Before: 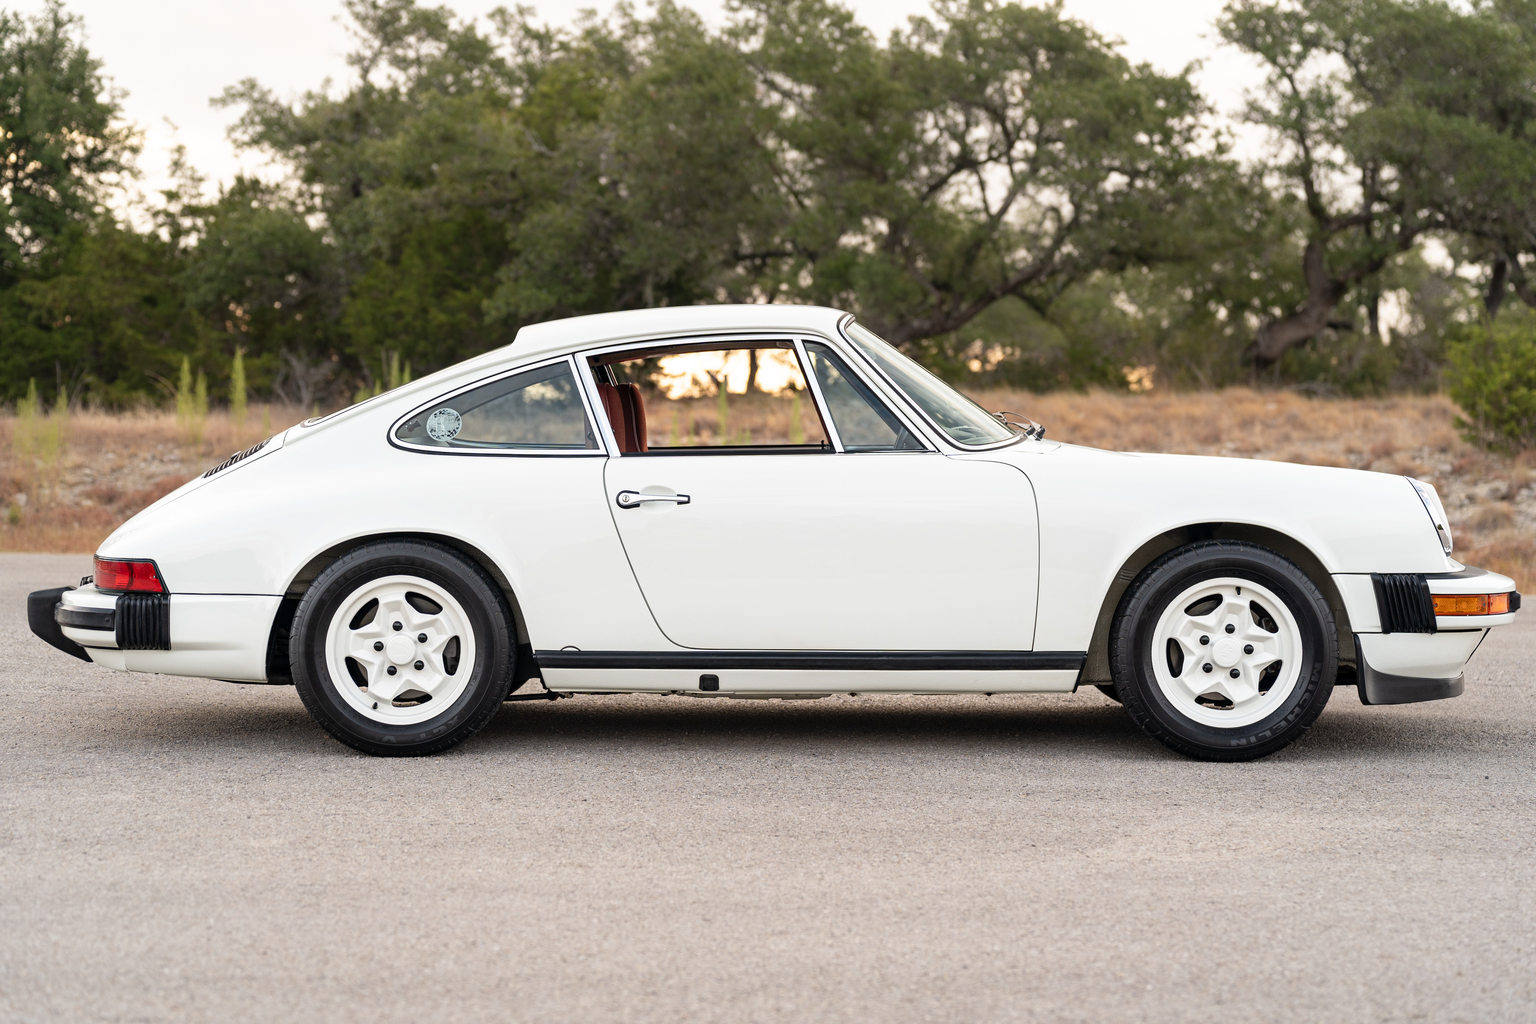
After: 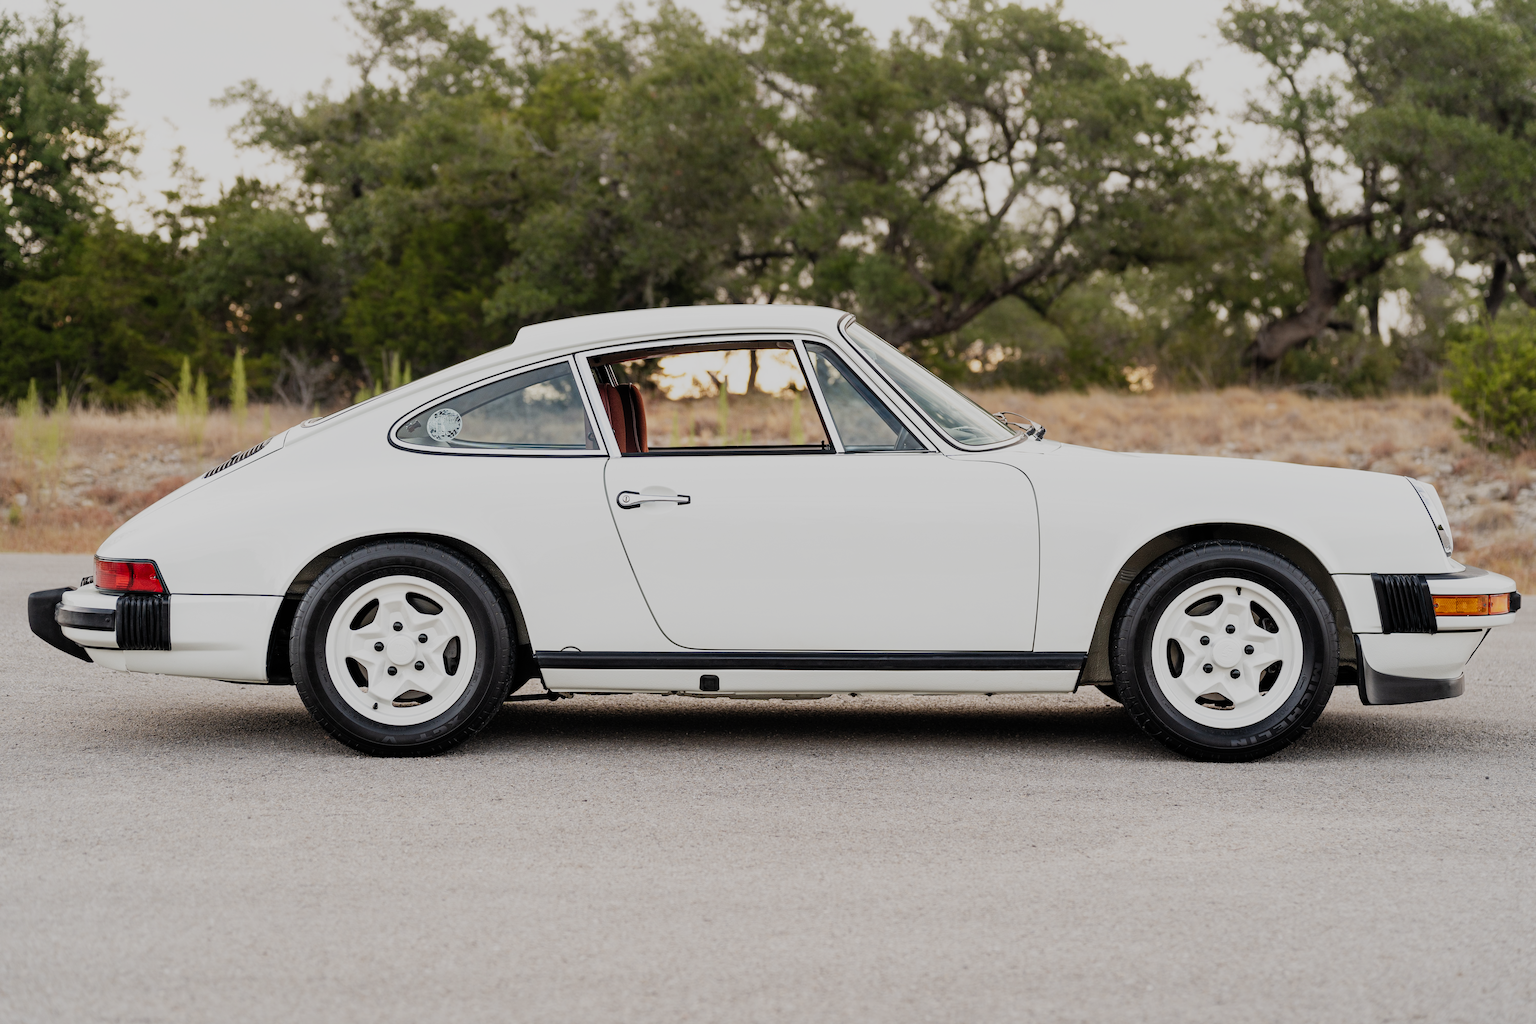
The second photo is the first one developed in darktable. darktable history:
filmic rgb: black relative exposure -7.65 EV, white relative exposure 4.56 EV, hardness 3.61, contrast 1.05, preserve chrominance no, color science v5 (2021), contrast in shadows safe, contrast in highlights safe
